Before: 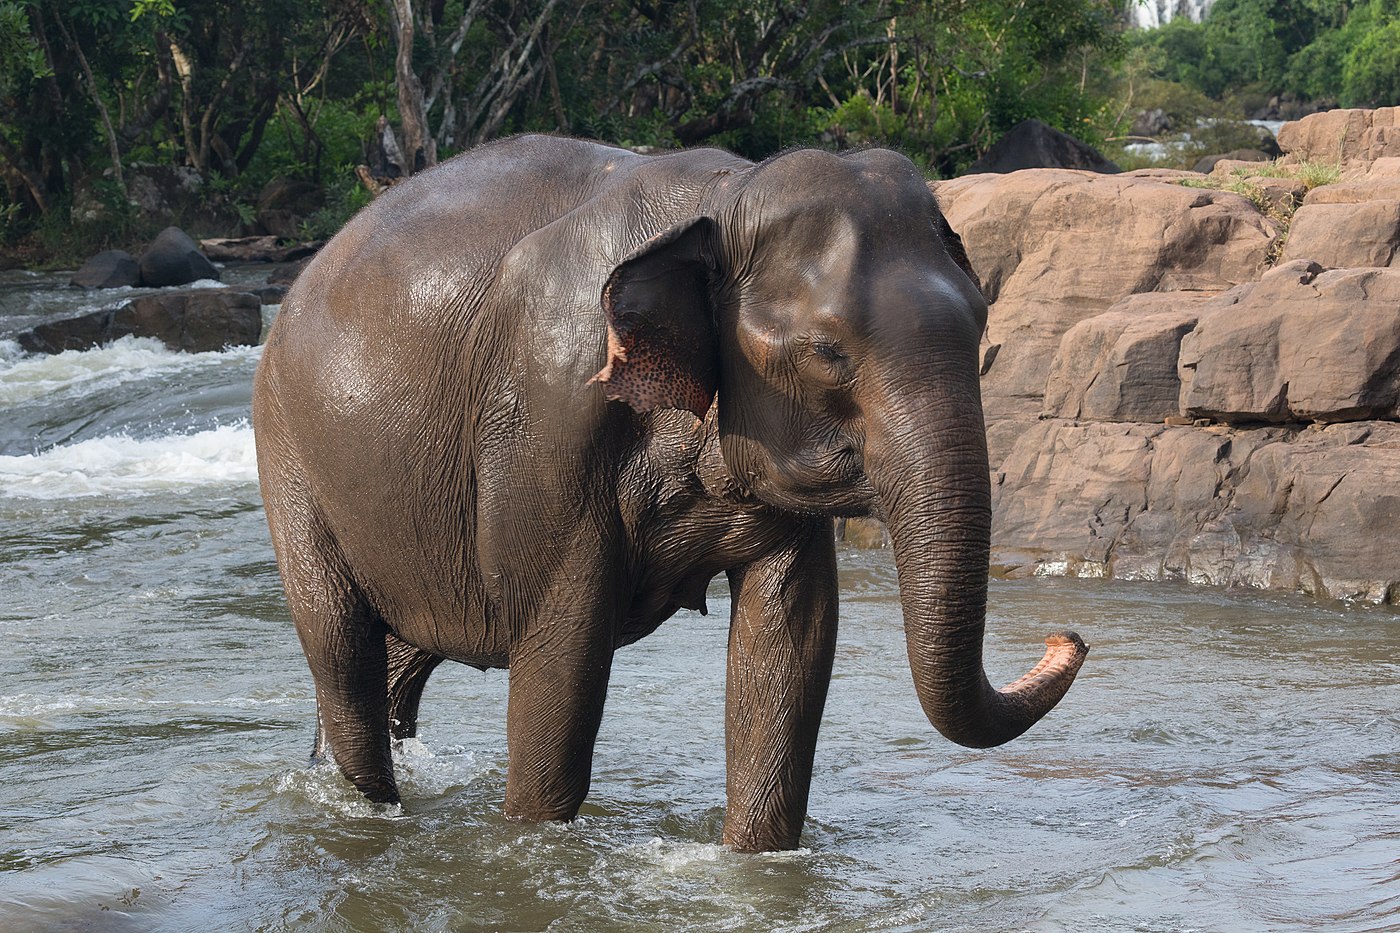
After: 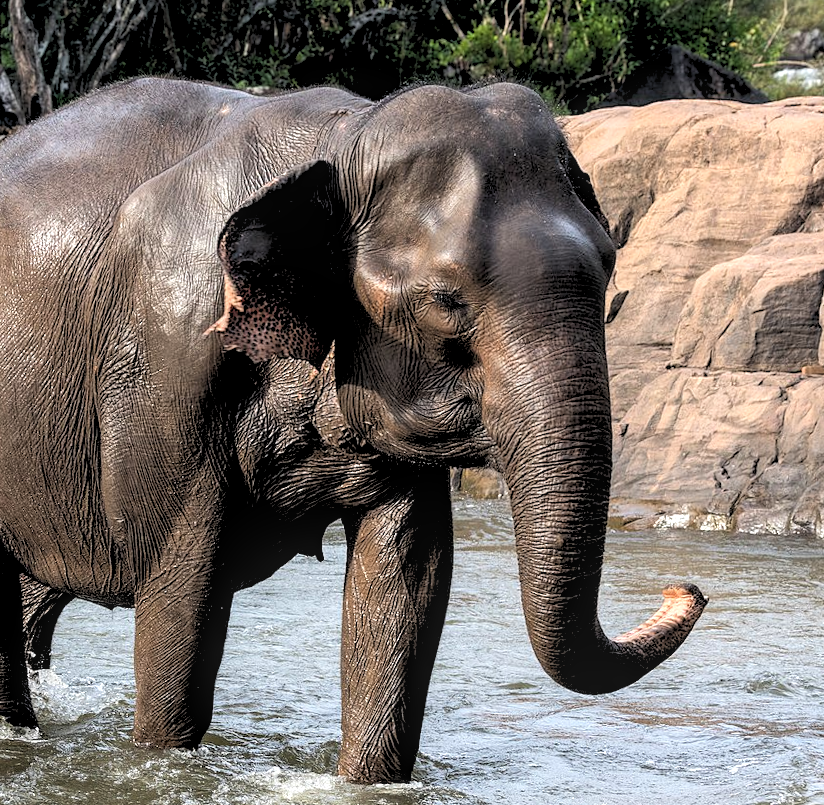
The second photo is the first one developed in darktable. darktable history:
crop and rotate: left 22.918%, top 5.629%, right 14.711%, bottom 2.247%
tone equalizer: -8 EV -1.08 EV, -7 EV -1.01 EV, -6 EV -0.867 EV, -5 EV -0.578 EV, -3 EV 0.578 EV, -2 EV 0.867 EV, -1 EV 1.01 EV, +0 EV 1.08 EV, edges refinement/feathering 500, mask exposure compensation -1.57 EV, preserve details no
rgb levels: preserve colors sum RGB, levels [[0.038, 0.433, 0.934], [0, 0.5, 1], [0, 0.5, 1]]
local contrast: on, module defaults
rotate and perspective: rotation 0.062°, lens shift (vertical) 0.115, lens shift (horizontal) -0.133, crop left 0.047, crop right 0.94, crop top 0.061, crop bottom 0.94
